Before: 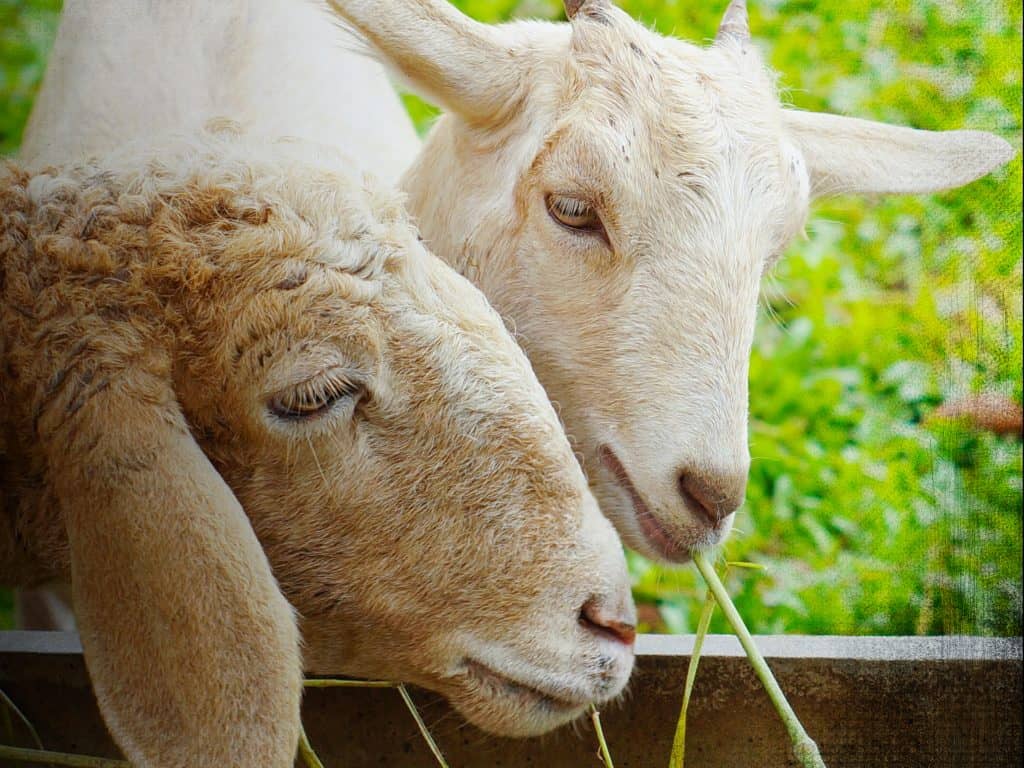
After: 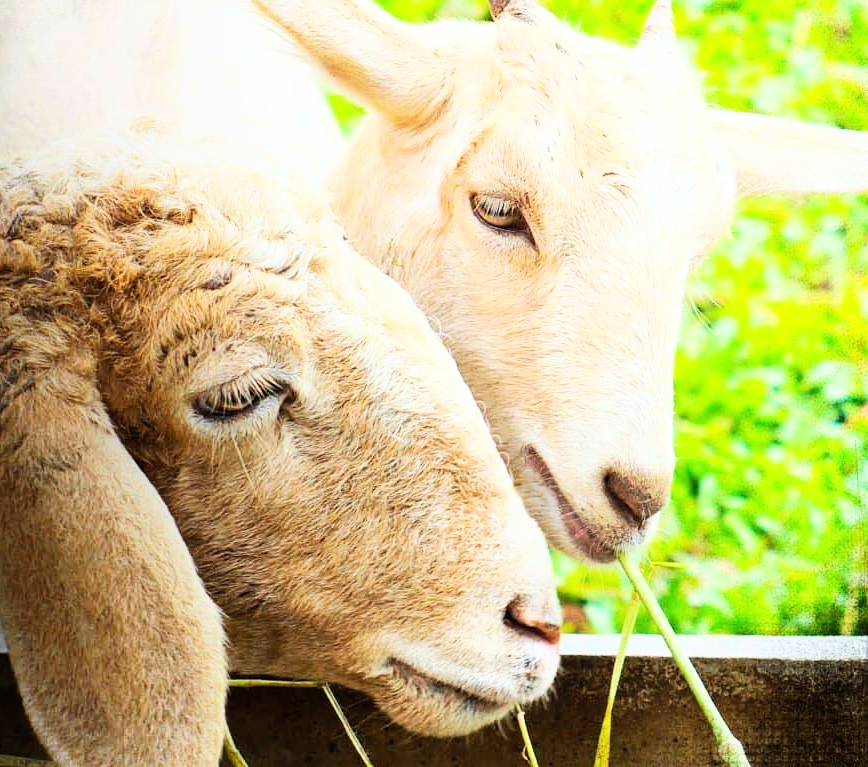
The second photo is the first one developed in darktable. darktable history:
crop: left 7.346%, right 7.83%
base curve: curves: ch0 [(0, 0) (0.007, 0.004) (0.027, 0.03) (0.046, 0.07) (0.207, 0.54) (0.442, 0.872) (0.673, 0.972) (1, 1)]
